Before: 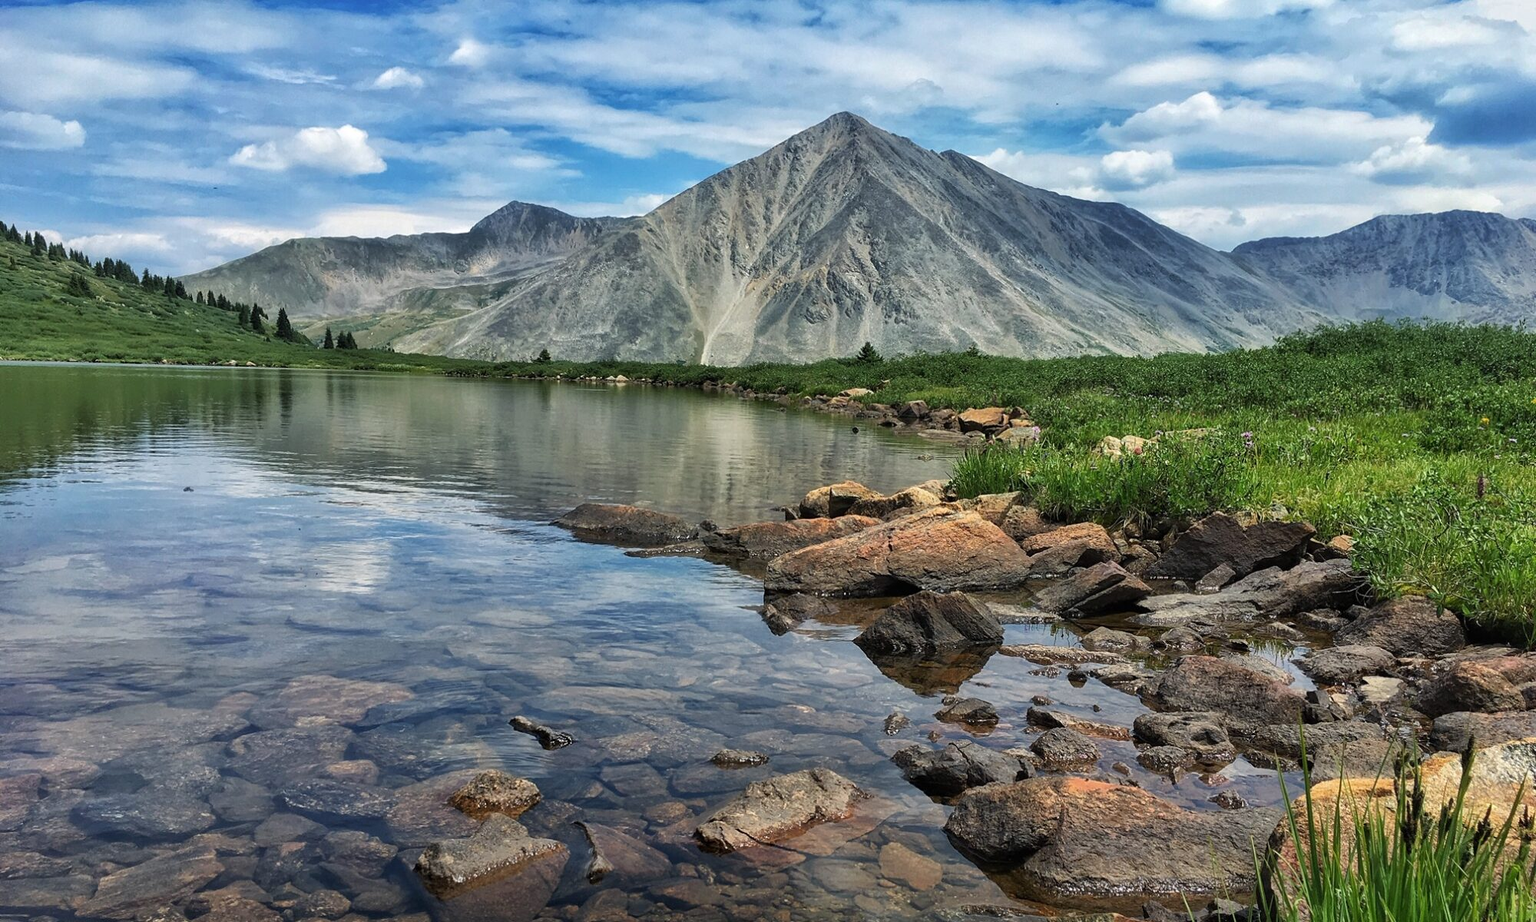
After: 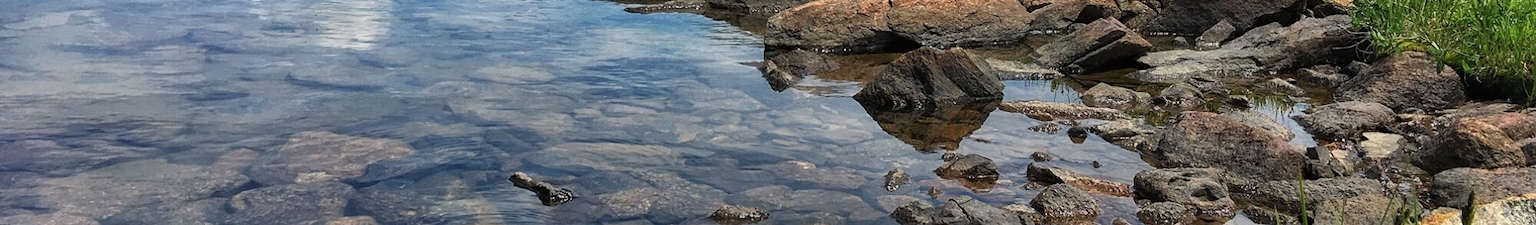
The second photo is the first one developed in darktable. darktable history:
crop and rotate: top 59.05%, bottom 16.437%
